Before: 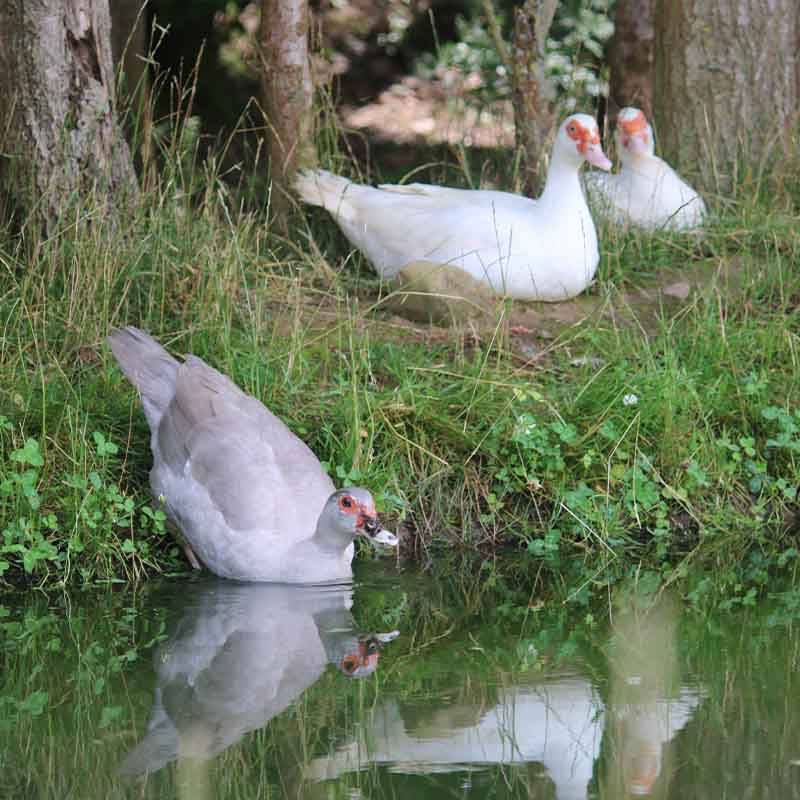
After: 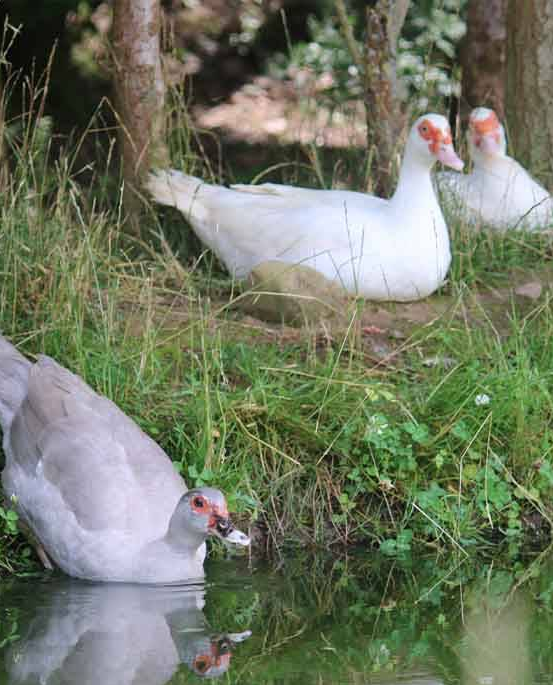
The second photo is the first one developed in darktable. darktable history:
crop: left 18.539%, right 12.215%, bottom 14.347%
